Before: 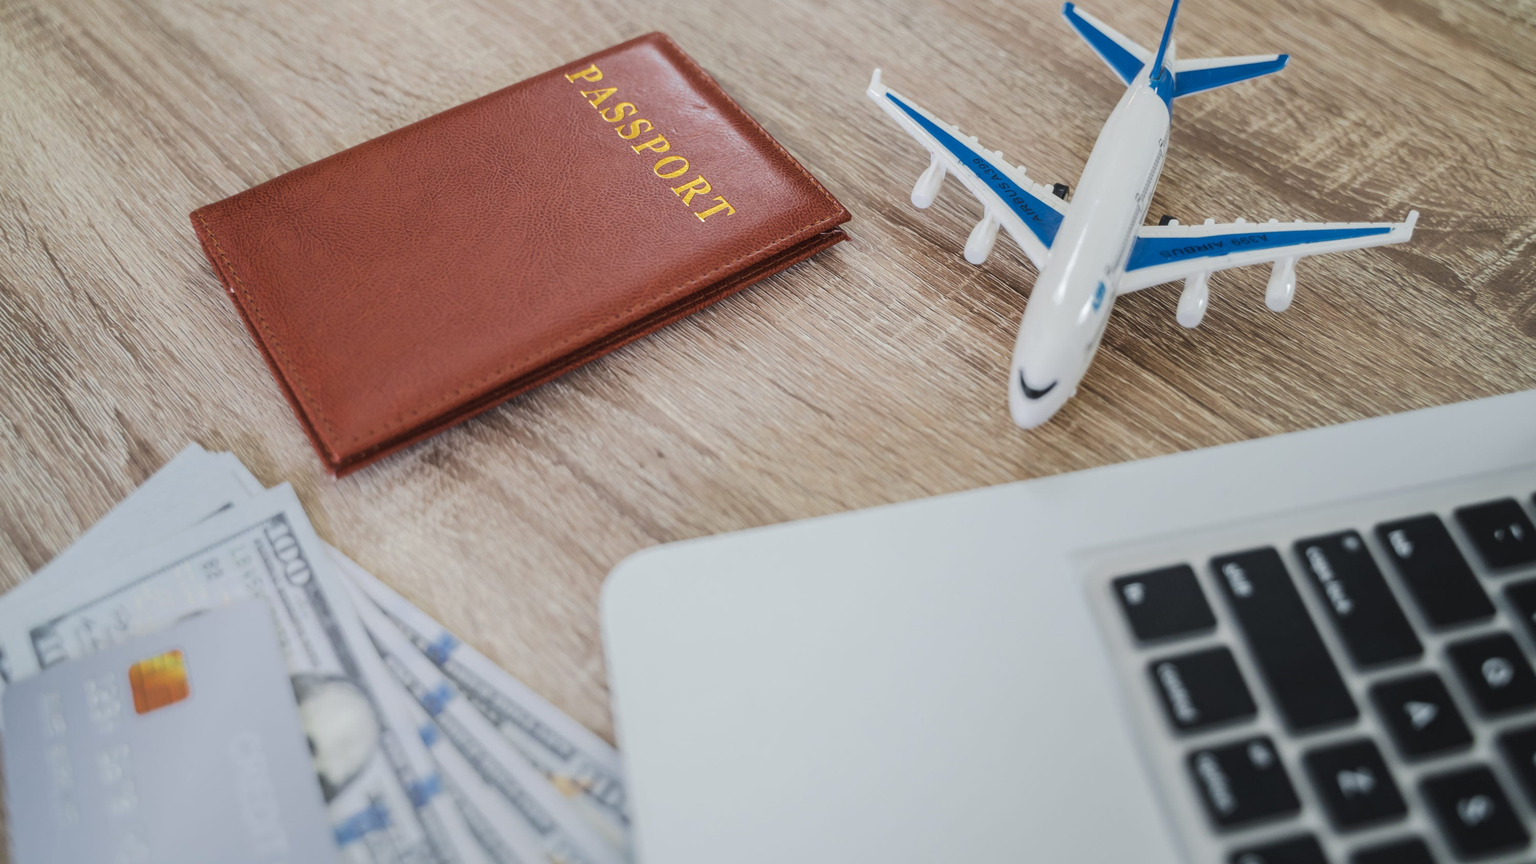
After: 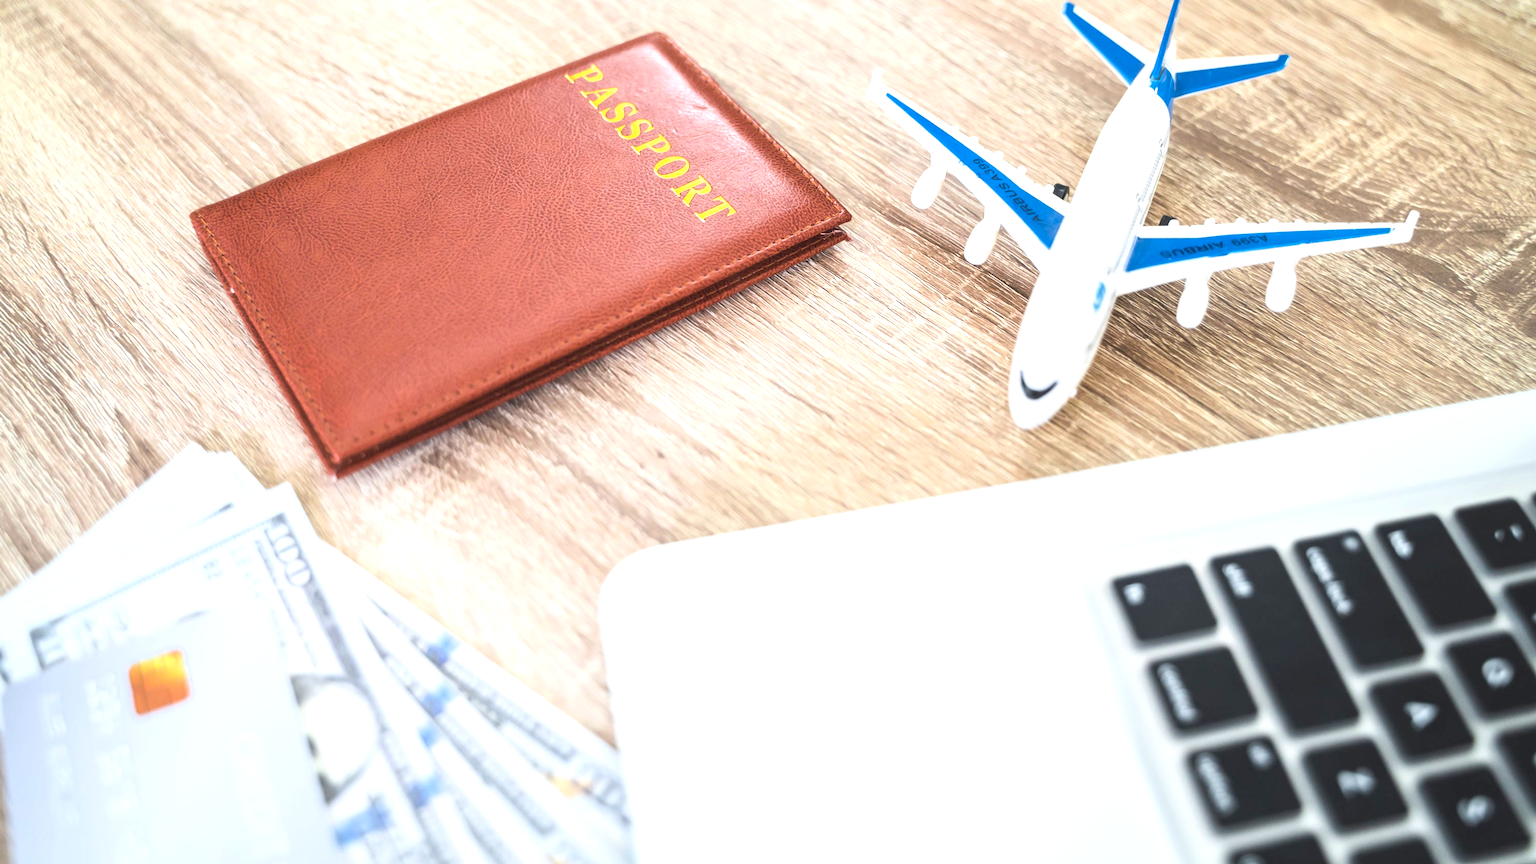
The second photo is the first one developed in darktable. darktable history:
contrast brightness saturation: contrast 0.1, brightness 0.03, saturation 0.09
exposure: black level correction 0, exposure 1.2 EV, compensate highlight preservation false
